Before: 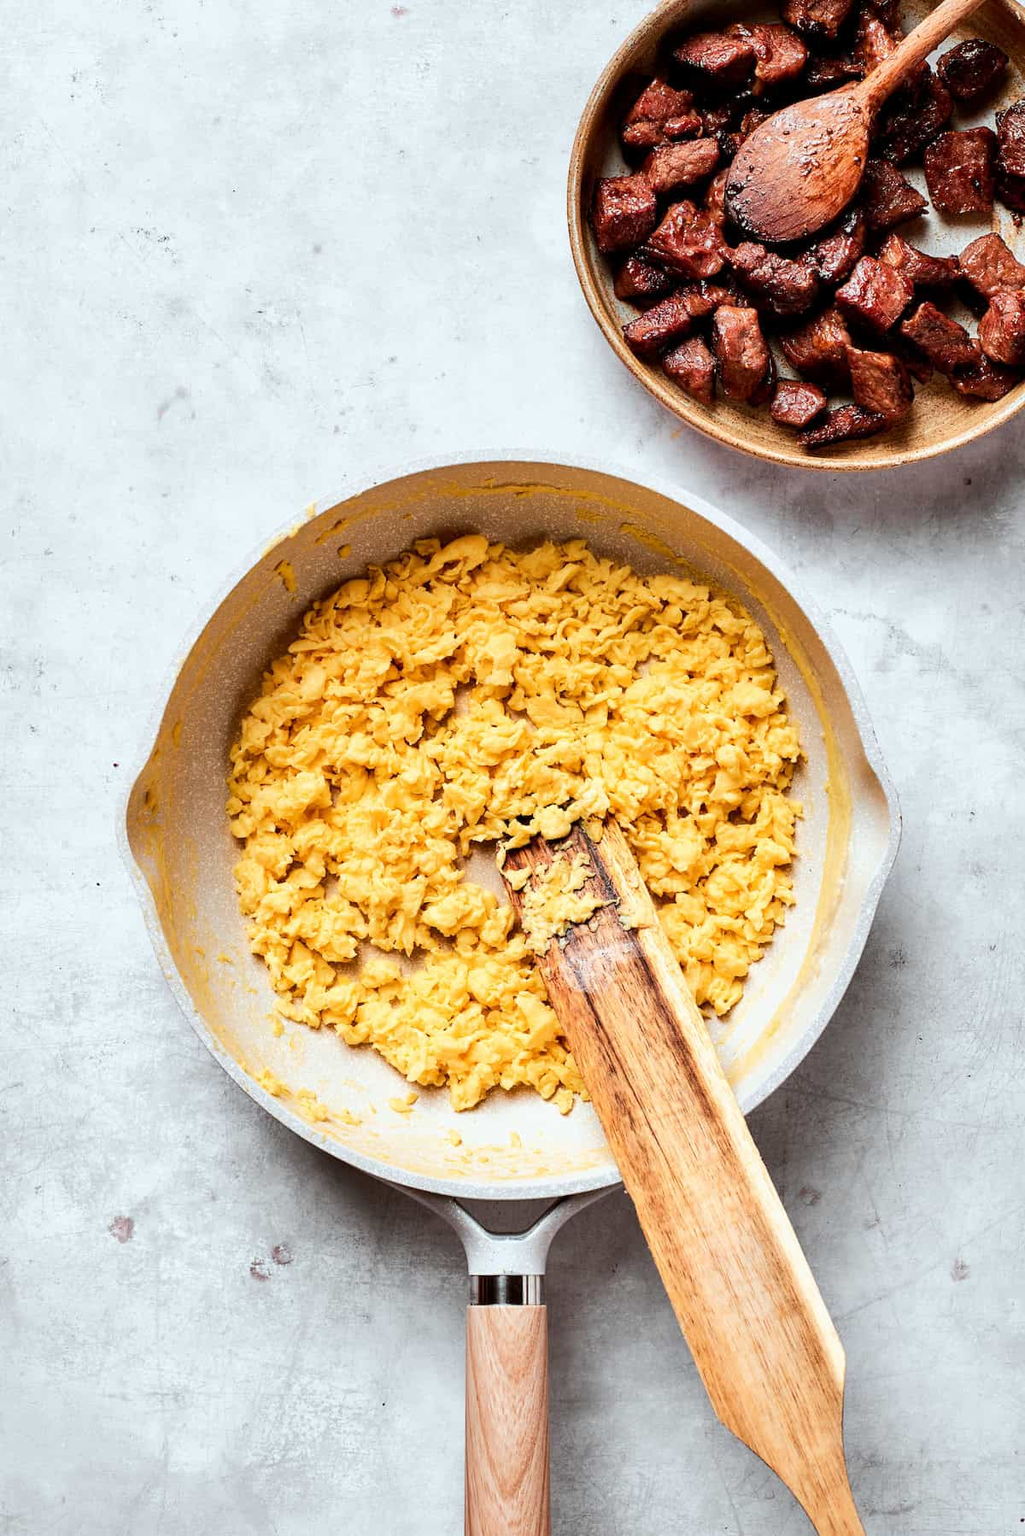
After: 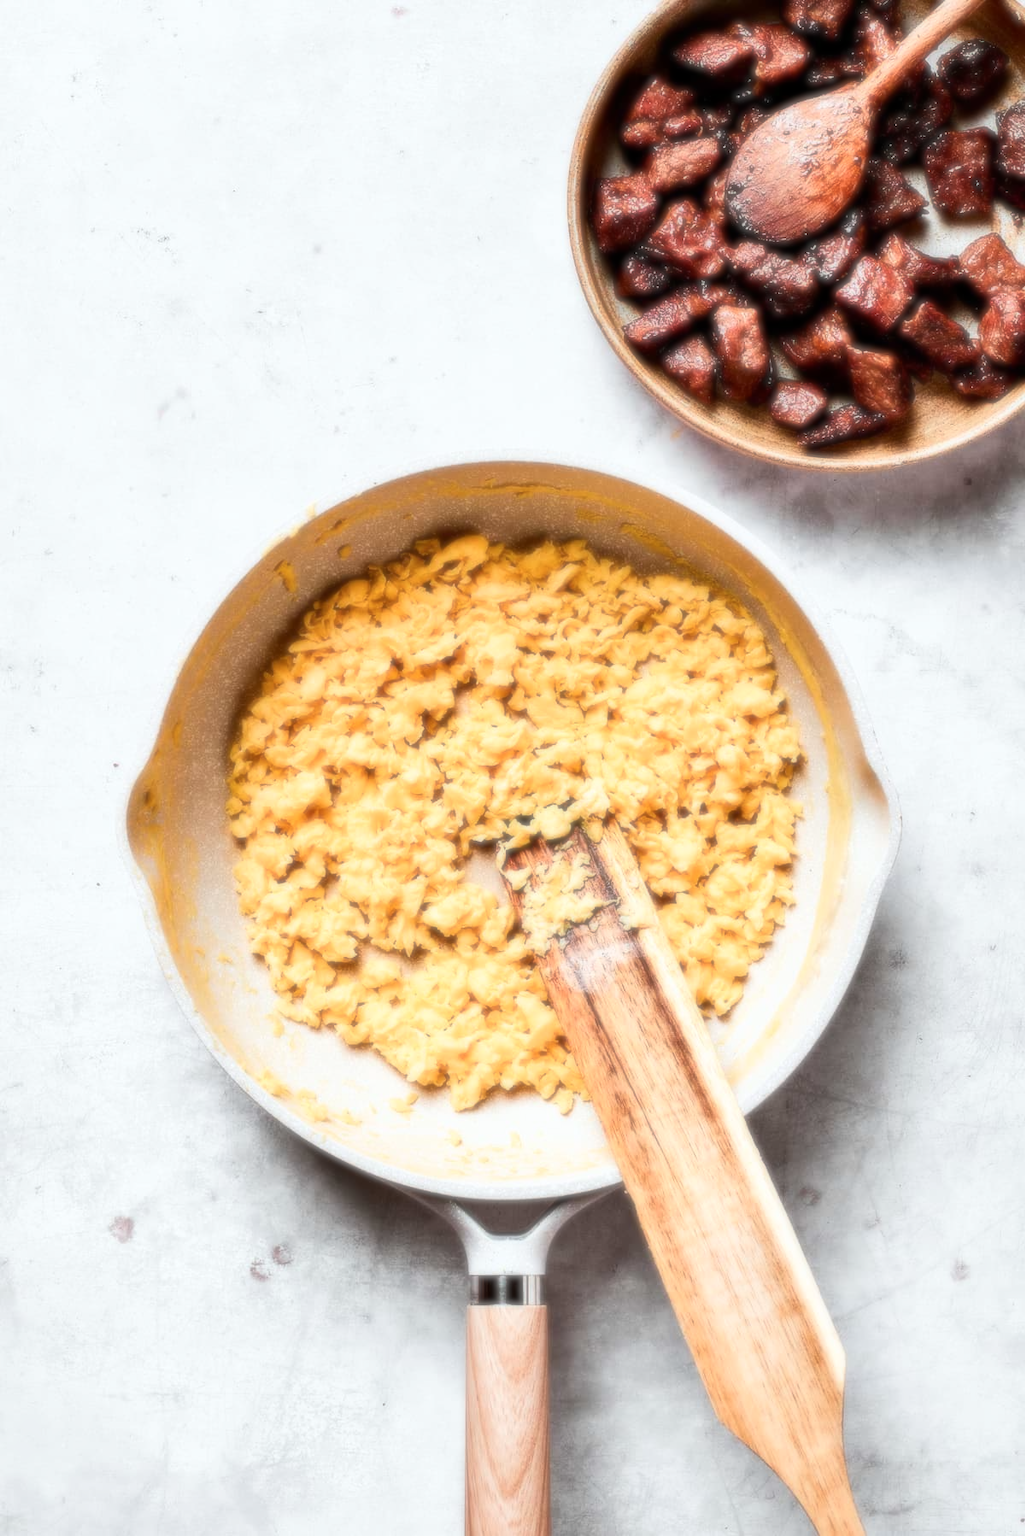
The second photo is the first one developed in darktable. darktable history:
contrast brightness saturation: contrast 0.15, brightness 0.05
soften: size 8.67%, mix 49%
